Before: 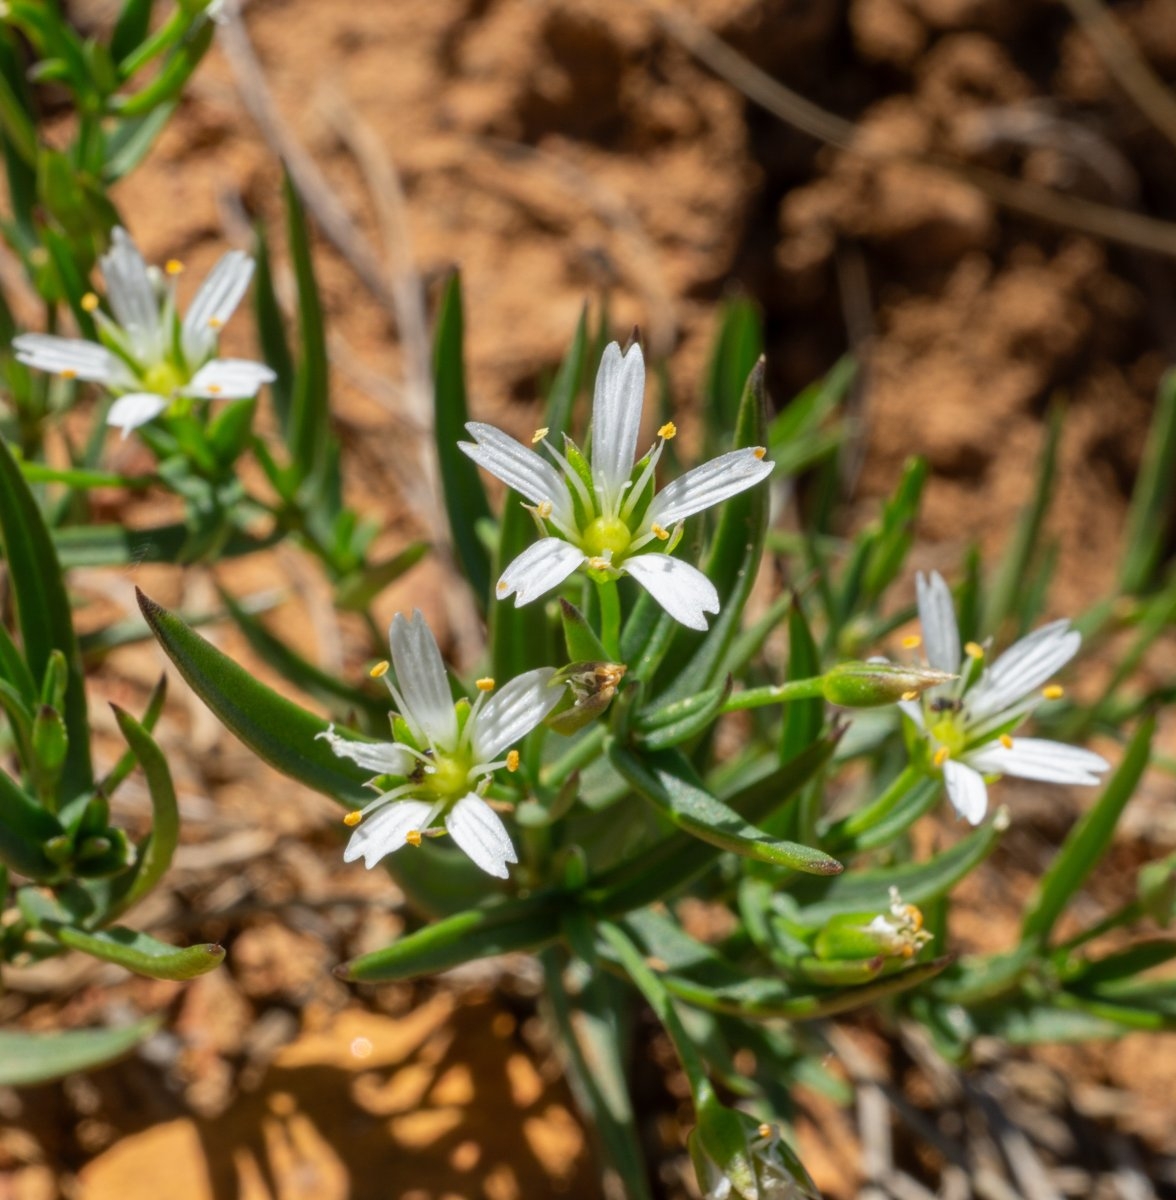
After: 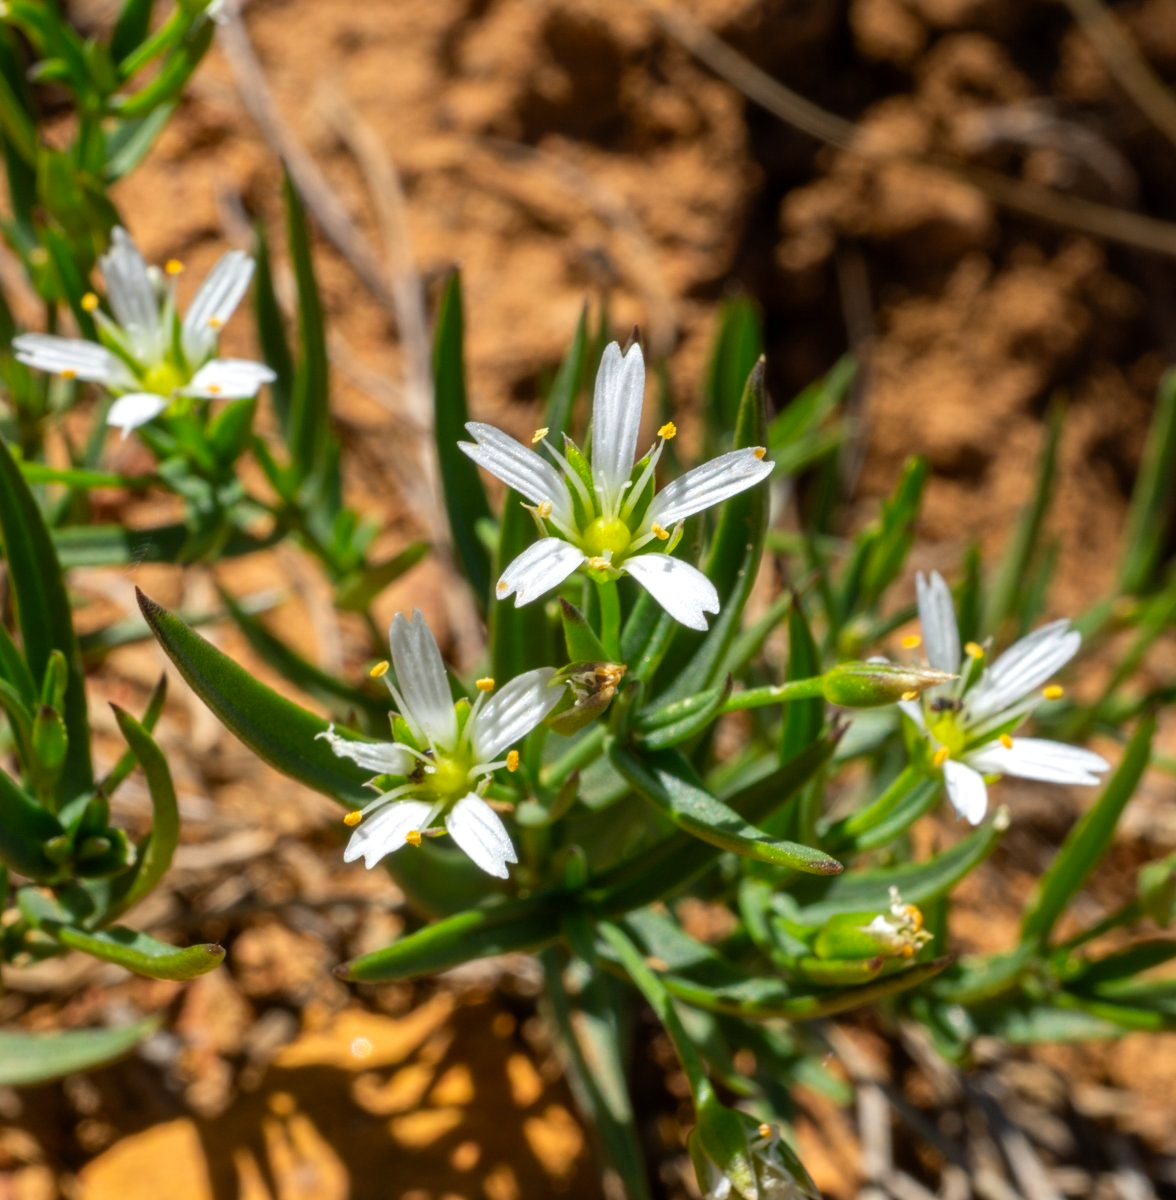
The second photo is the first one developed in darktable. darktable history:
color balance rgb: perceptual saturation grading › global saturation 0.018%, global vibrance 30.381%, contrast 9.621%
